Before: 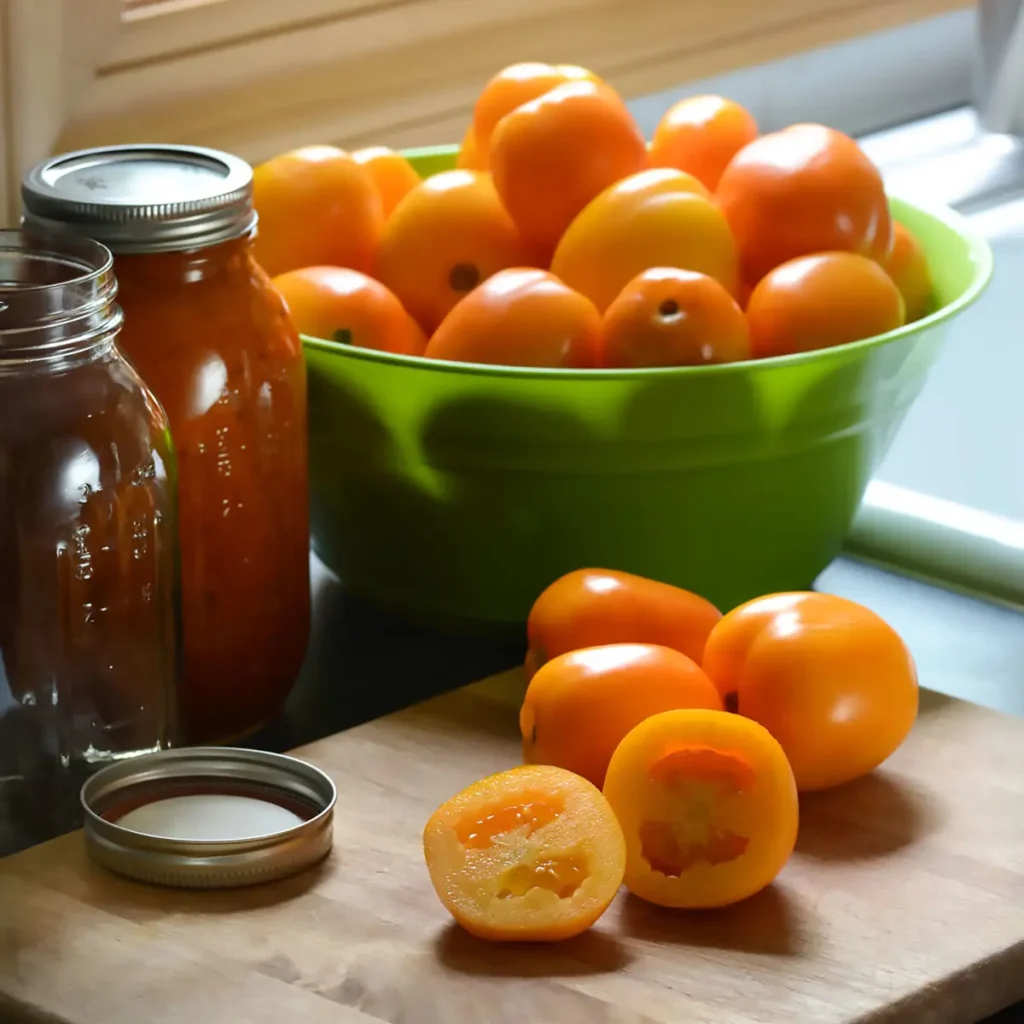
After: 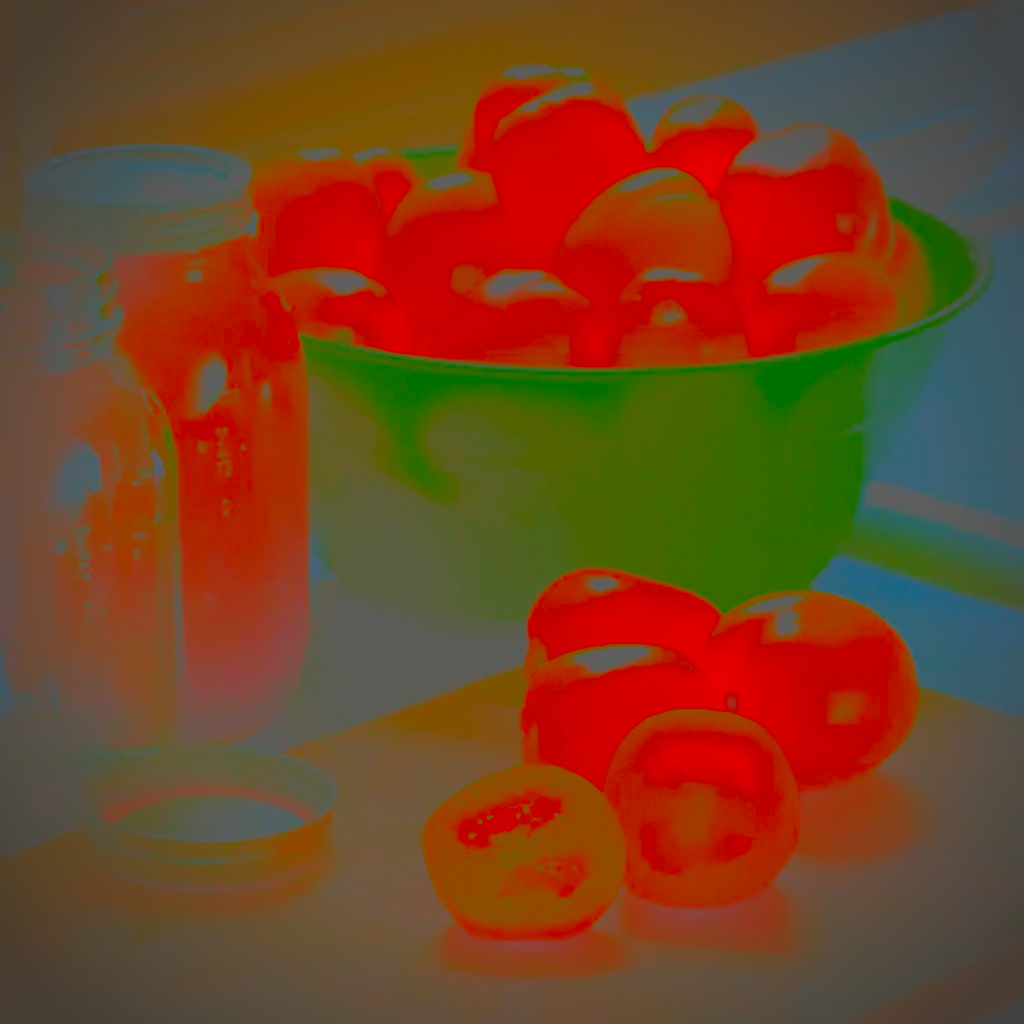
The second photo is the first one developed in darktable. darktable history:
vignetting: automatic ratio true
contrast brightness saturation: contrast -0.99, brightness -0.17, saturation 0.75
local contrast: mode bilateral grid, contrast 20, coarseness 50, detail 120%, midtone range 0.2
